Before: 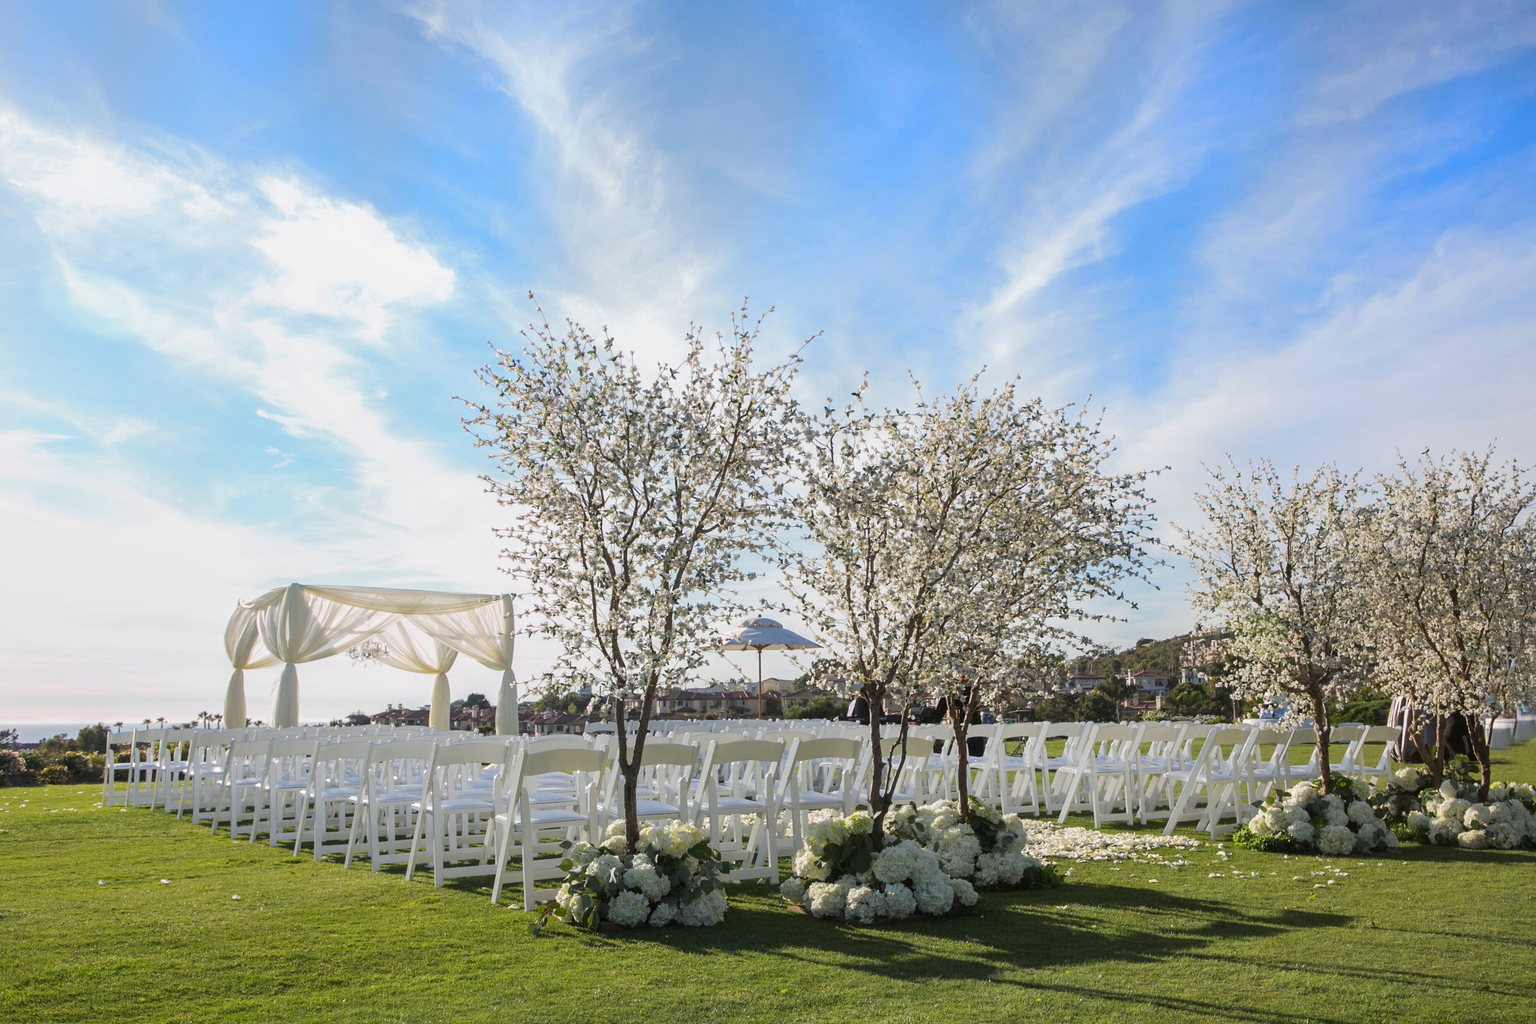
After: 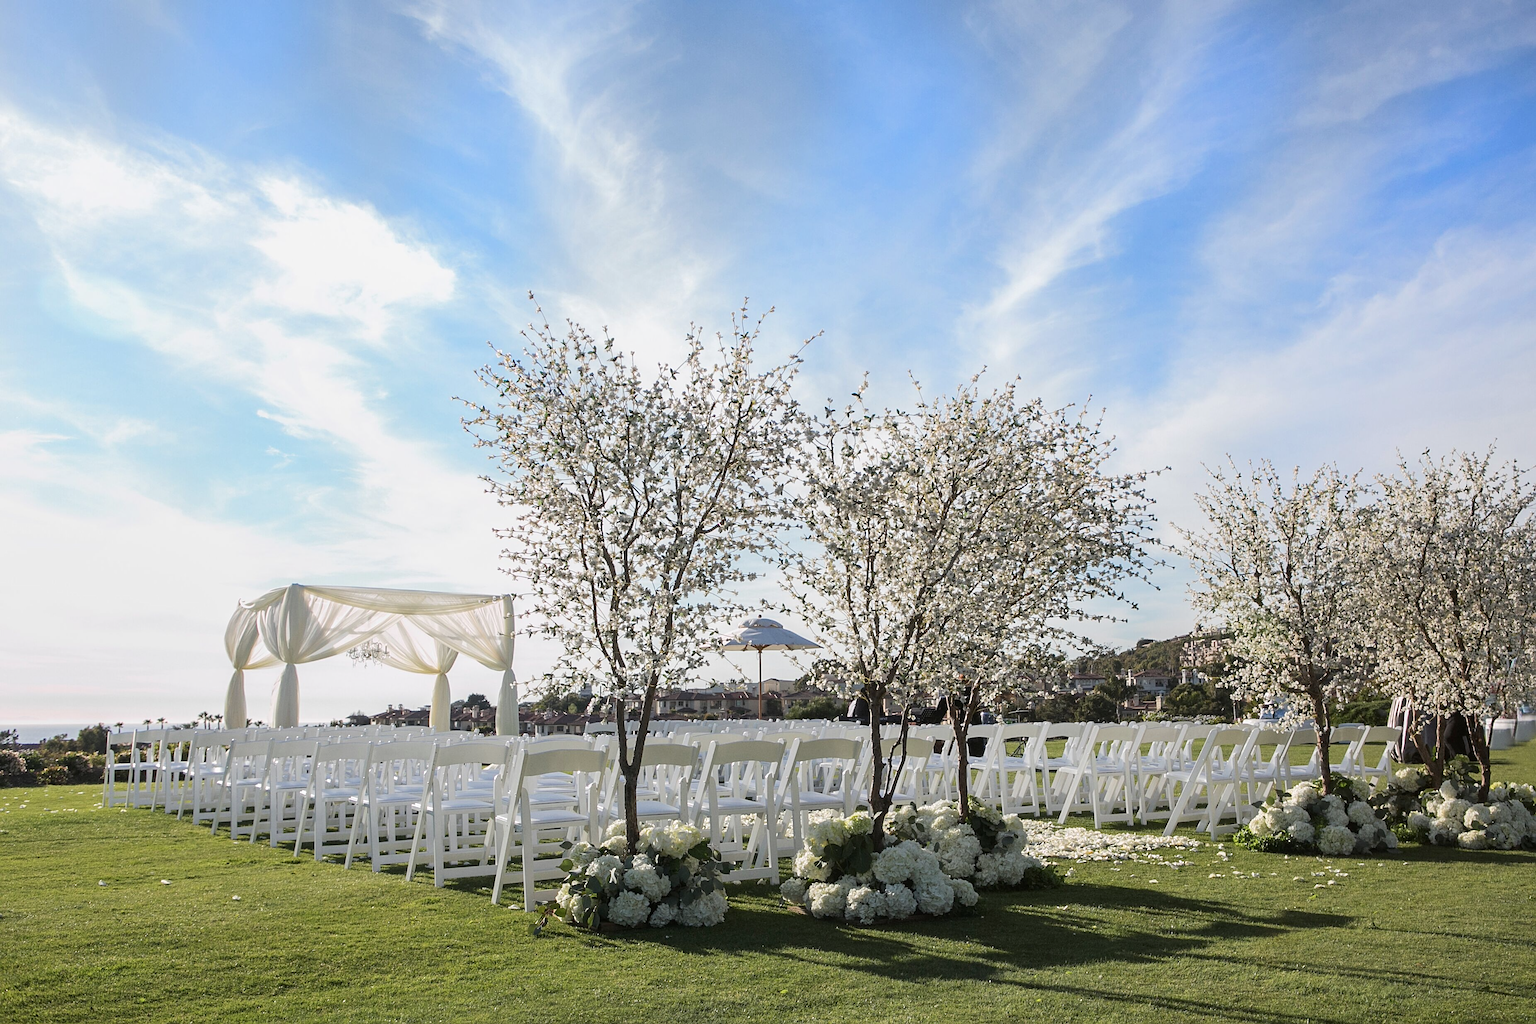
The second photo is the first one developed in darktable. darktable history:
sharpen: on, module defaults
contrast brightness saturation: contrast 0.108, saturation -0.168
